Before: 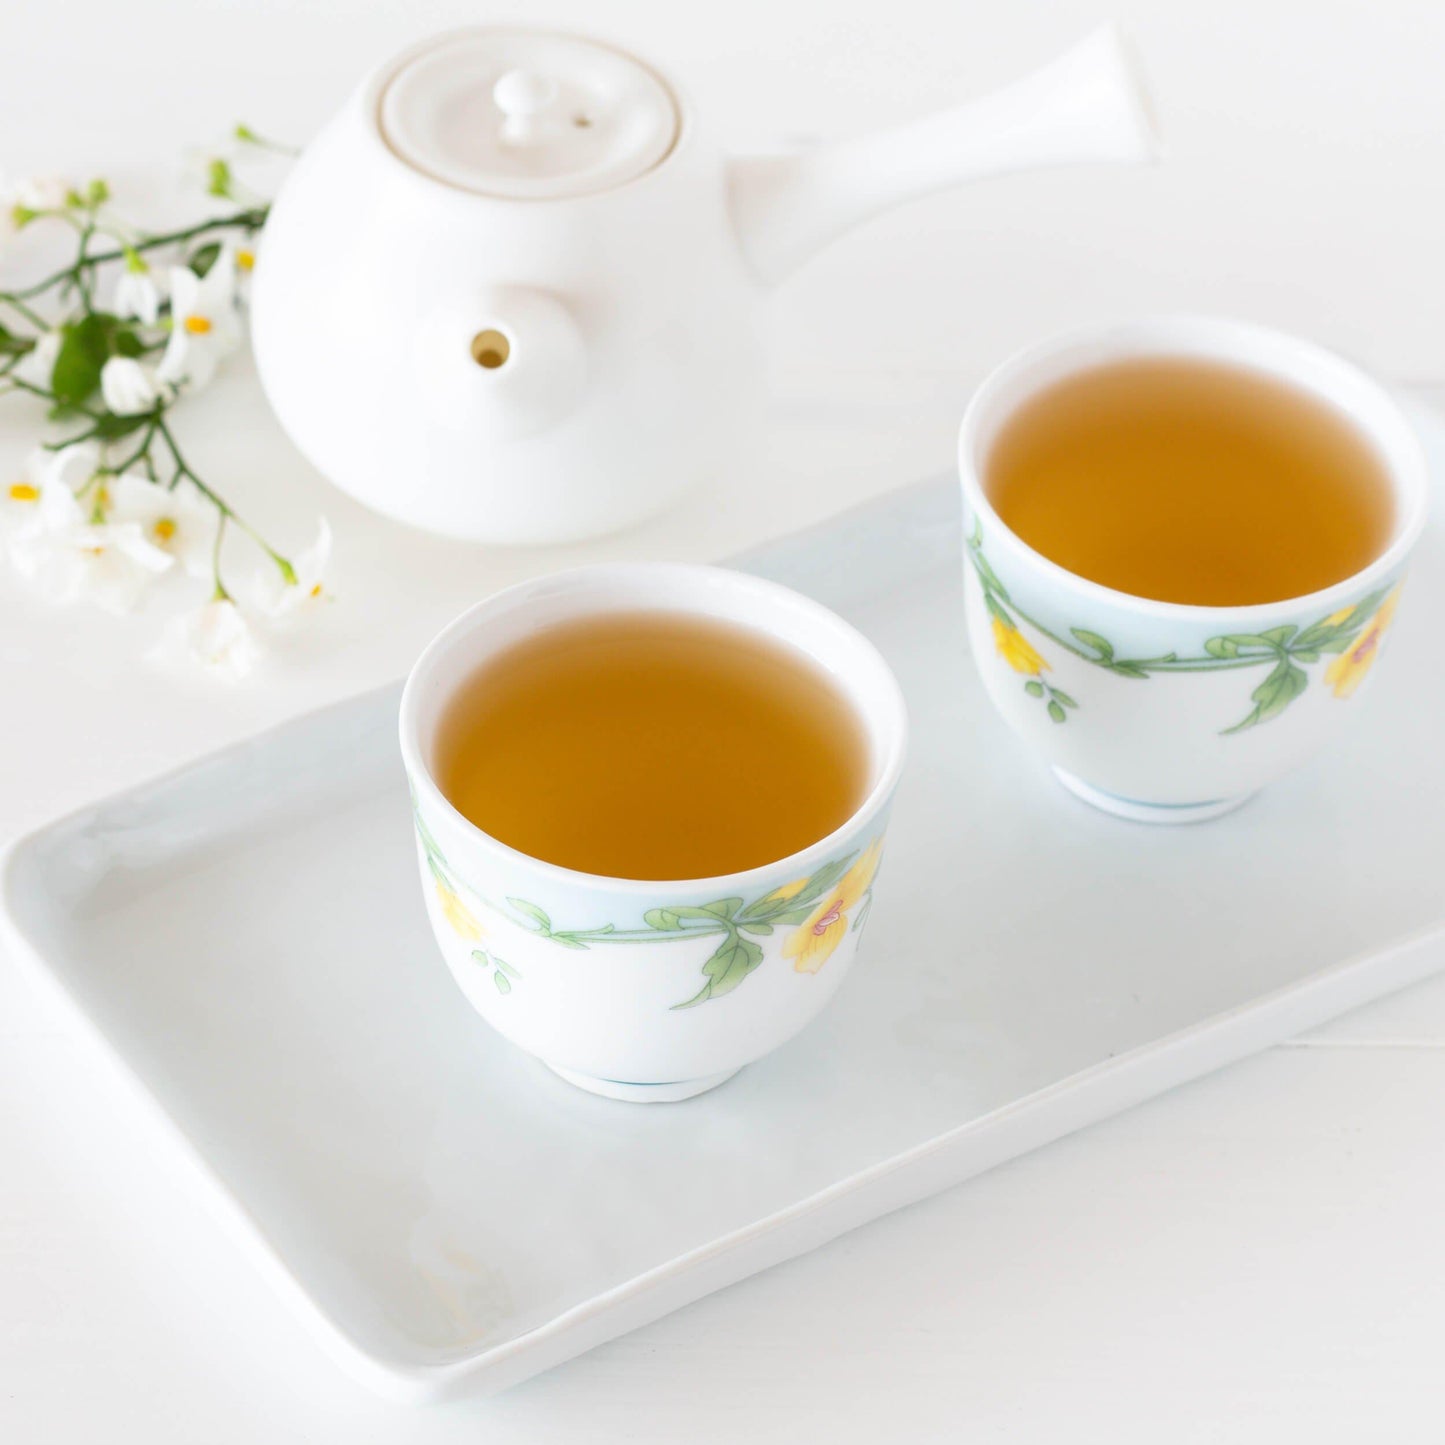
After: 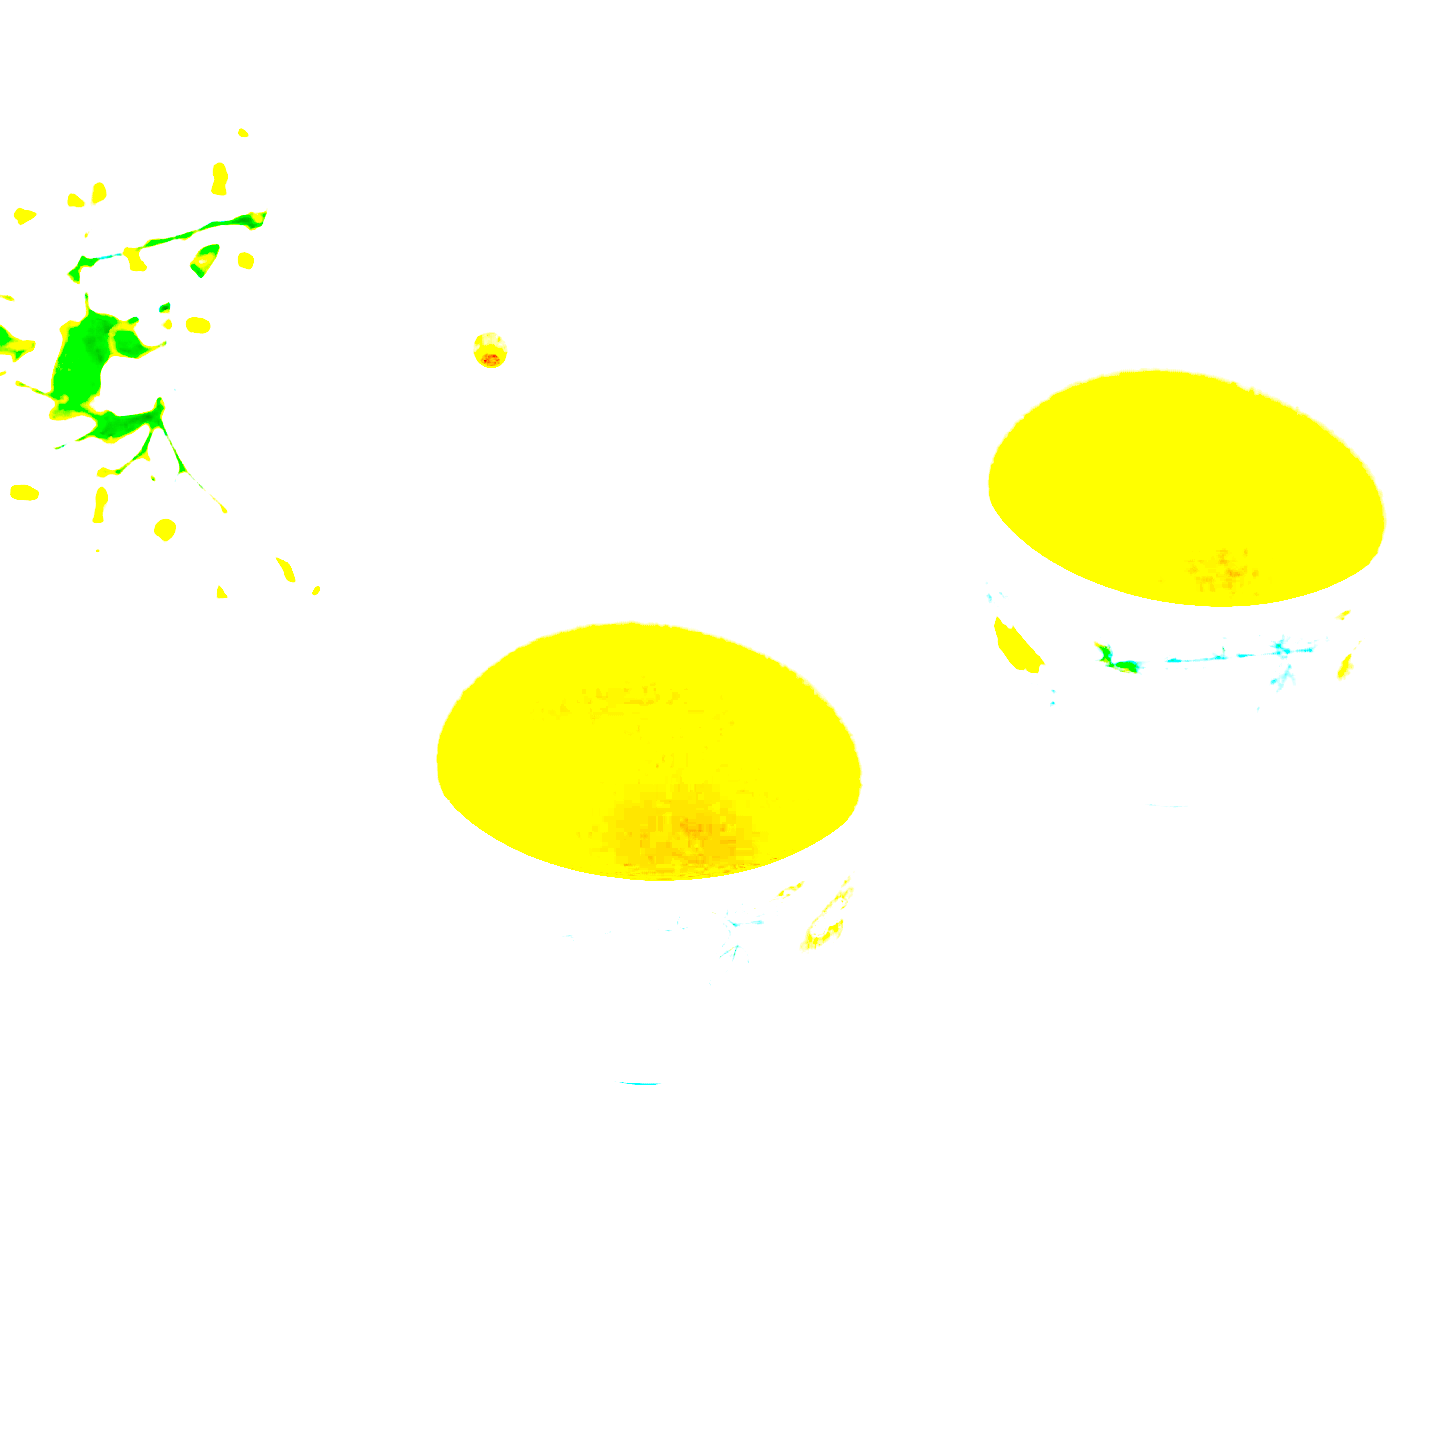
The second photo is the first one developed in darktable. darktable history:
exposure: black level correction 0.1, exposure 3 EV, compensate highlight preservation false
color correction: highlights a* -9.35, highlights b* -23.15
contrast brightness saturation: contrast 0.16, saturation 0.32
